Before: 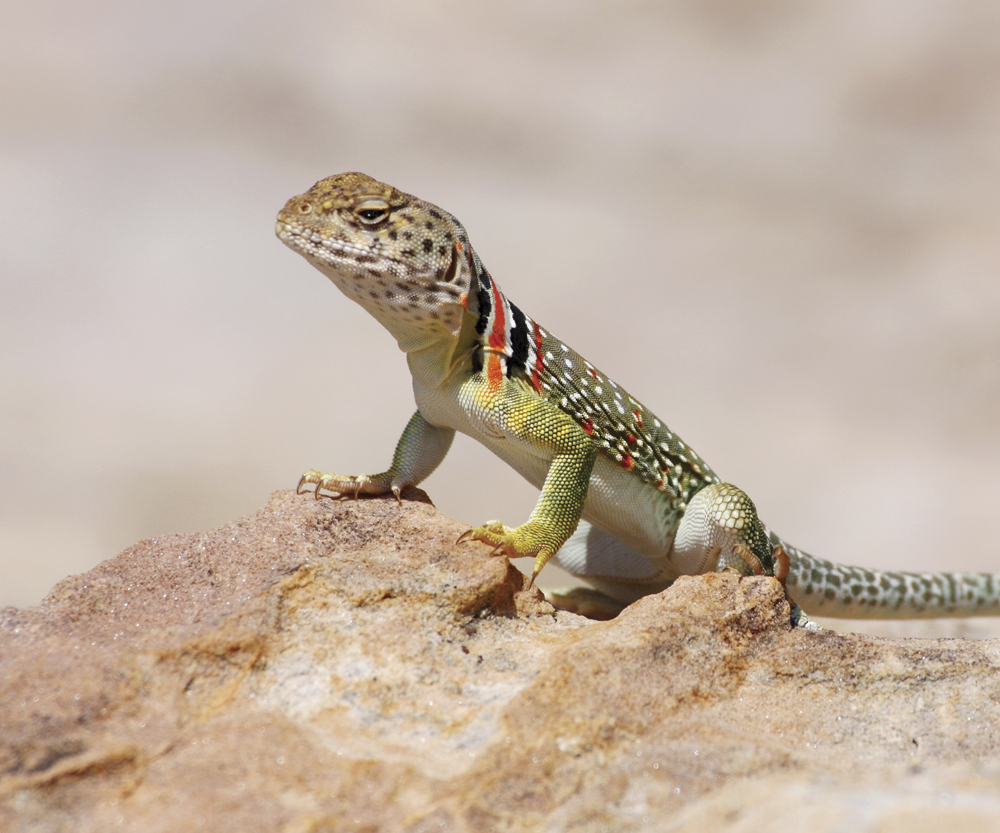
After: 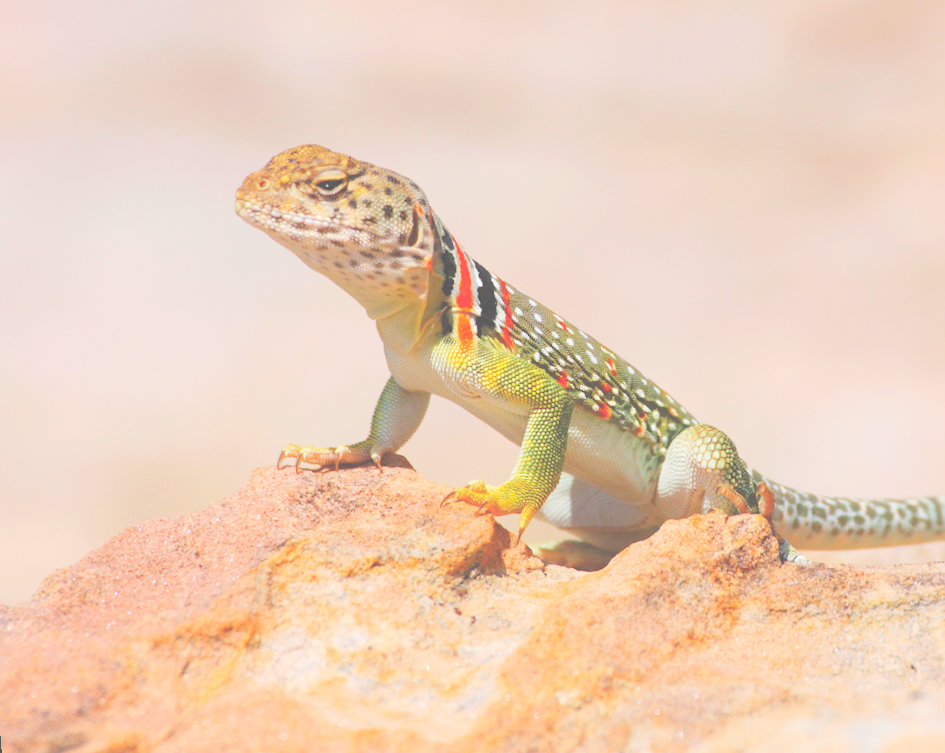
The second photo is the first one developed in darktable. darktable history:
exposure: black level correction -0.023, exposure 1.397 EV, compensate highlight preservation false
rotate and perspective: rotation -4.57°, crop left 0.054, crop right 0.944, crop top 0.087, crop bottom 0.914
global tonemap: drago (0.7, 100)
